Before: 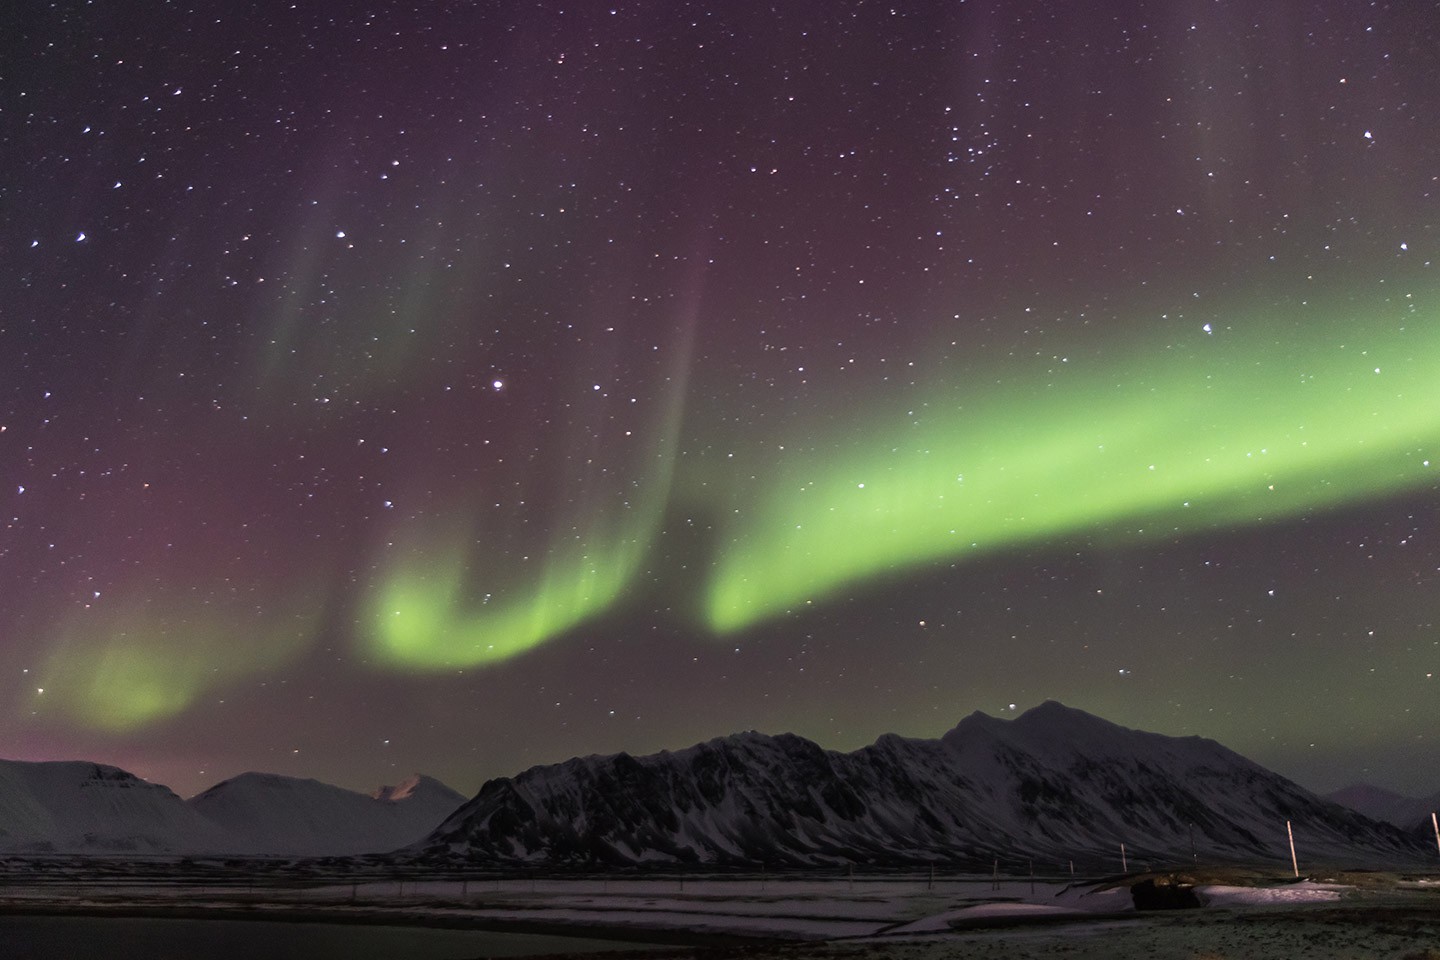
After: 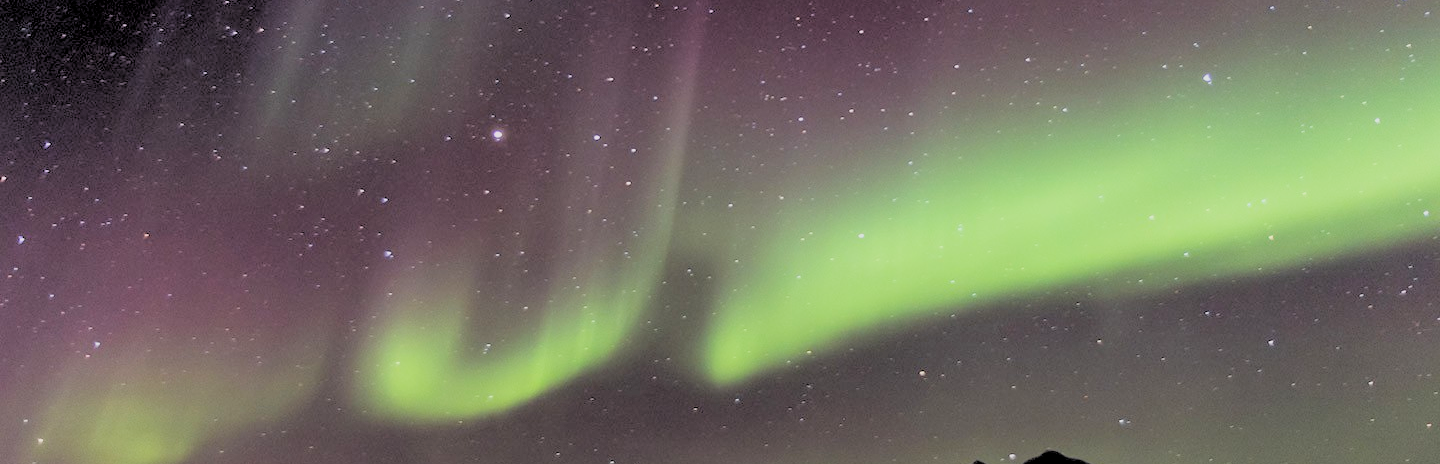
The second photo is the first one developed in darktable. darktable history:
rgb levels: levels [[0.027, 0.429, 0.996], [0, 0.5, 1], [0, 0.5, 1]]
filmic rgb: black relative exposure -7.75 EV, white relative exposure 4.4 EV, threshold 3 EV, hardness 3.76, latitude 50%, contrast 1.1, color science v5 (2021), contrast in shadows safe, contrast in highlights safe, enable highlight reconstruction true
crop and rotate: top 26.056%, bottom 25.543%
